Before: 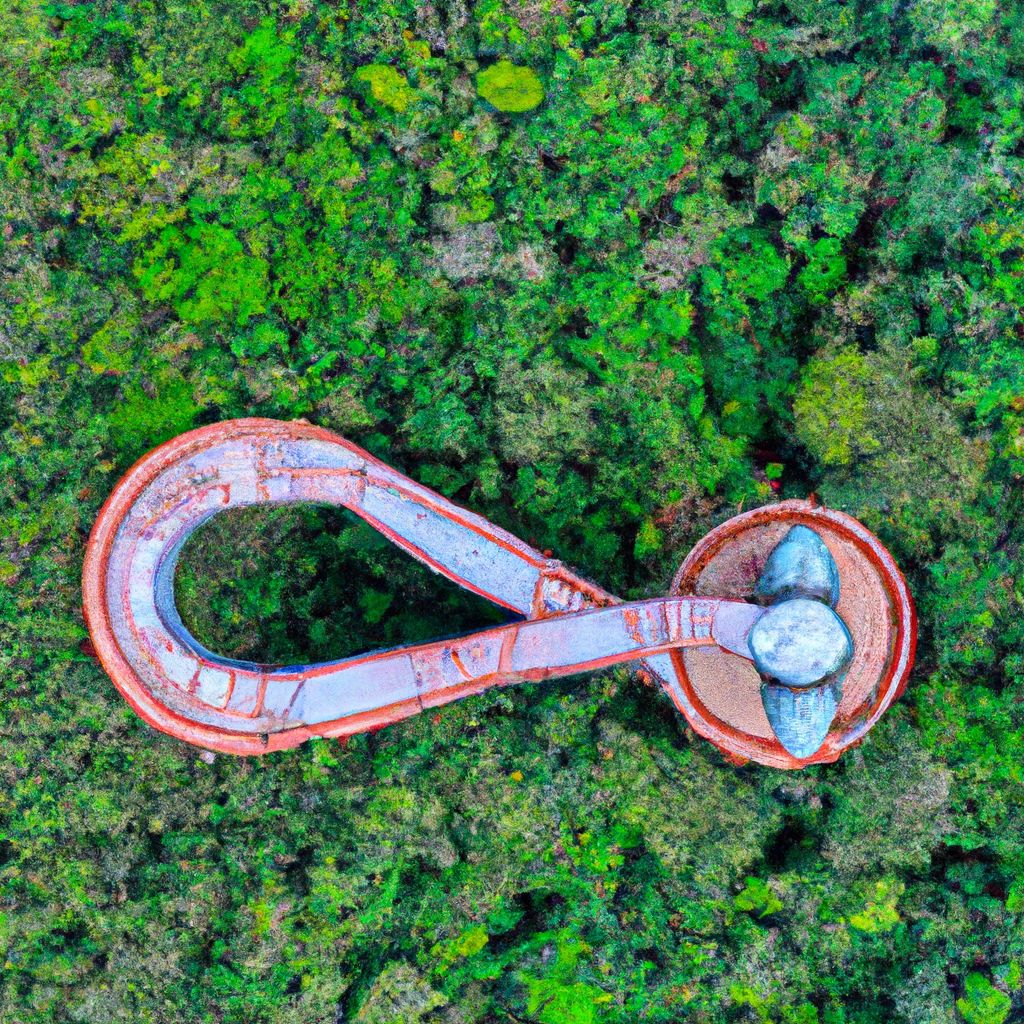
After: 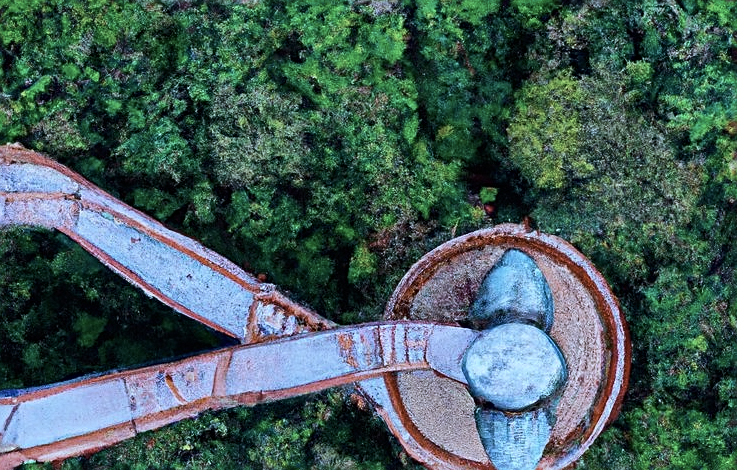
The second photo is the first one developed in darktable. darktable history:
exposure: black level correction 0, exposure -0.721 EV, compensate highlight preservation false
crop and rotate: left 27.938%, top 27.046%, bottom 27.046%
contrast brightness saturation: contrast 0.1, saturation -0.36
white balance: red 0.967, blue 1.049
color calibration: output R [1.063, -0.012, -0.003, 0], output G [0, 1.022, 0.021, 0], output B [-0.079, 0.047, 1, 0], illuminant custom, x 0.389, y 0.387, temperature 3838.64 K
tone equalizer: -8 EV -0.417 EV, -7 EV -0.389 EV, -6 EV -0.333 EV, -5 EV -0.222 EV, -3 EV 0.222 EV, -2 EV 0.333 EV, -1 EV 0.389 EV, +0 EV 0.417 EV, edges refinement/feathering 500, mask exposure compensation -1.57 EV, preserve details no
sharpen: on, module defaults
